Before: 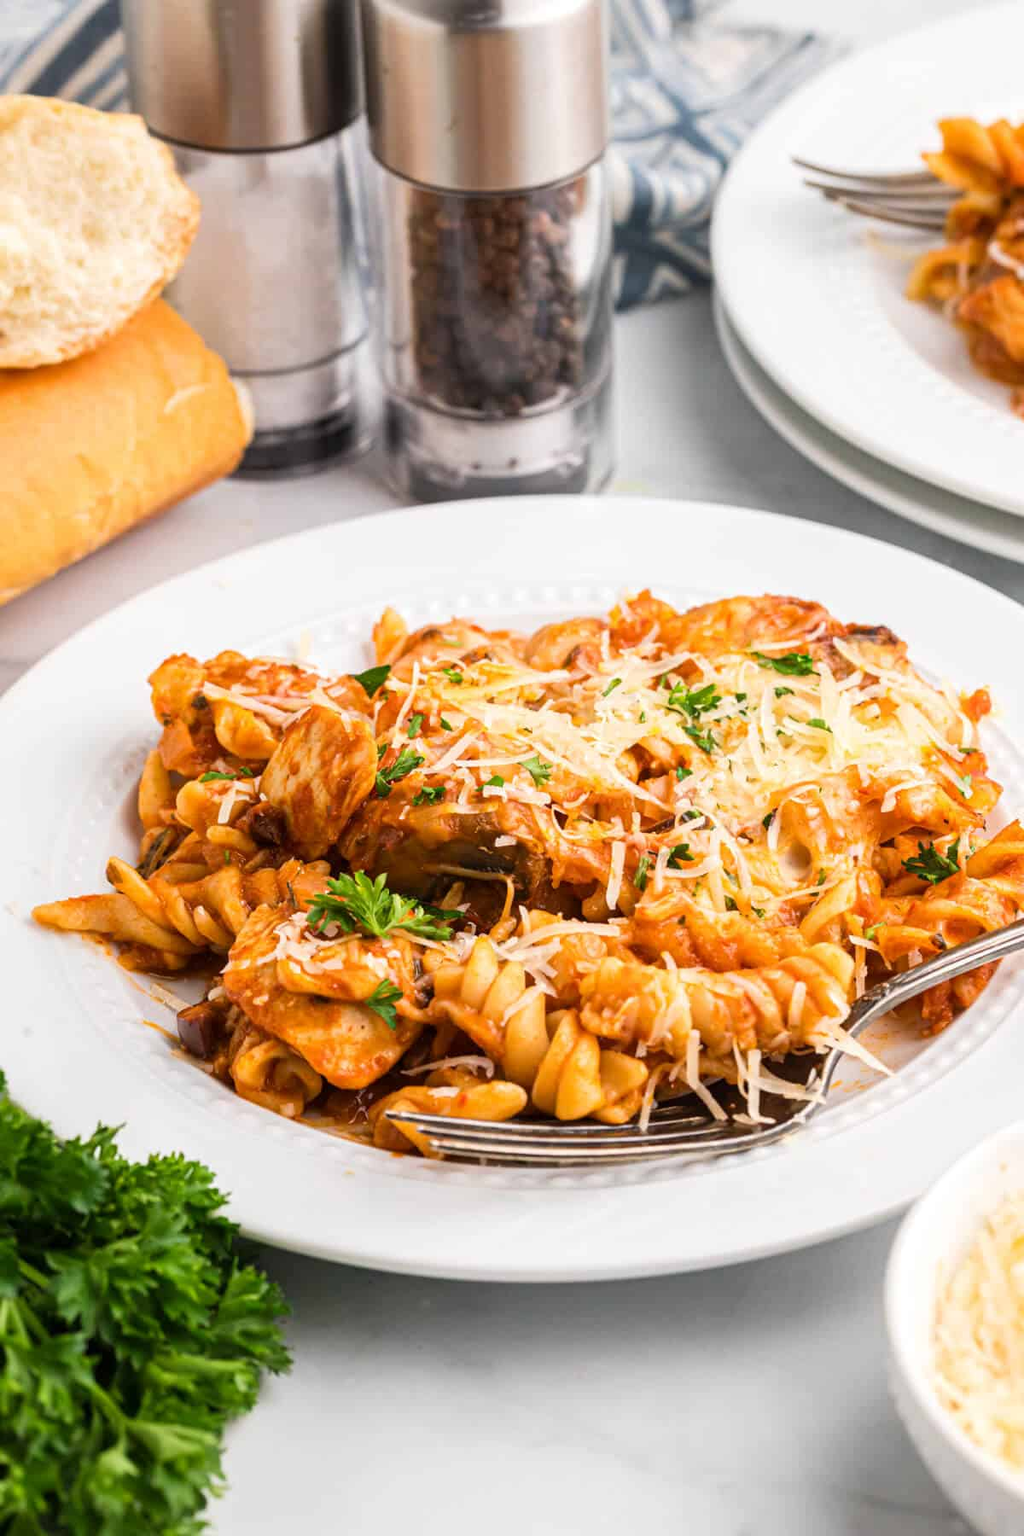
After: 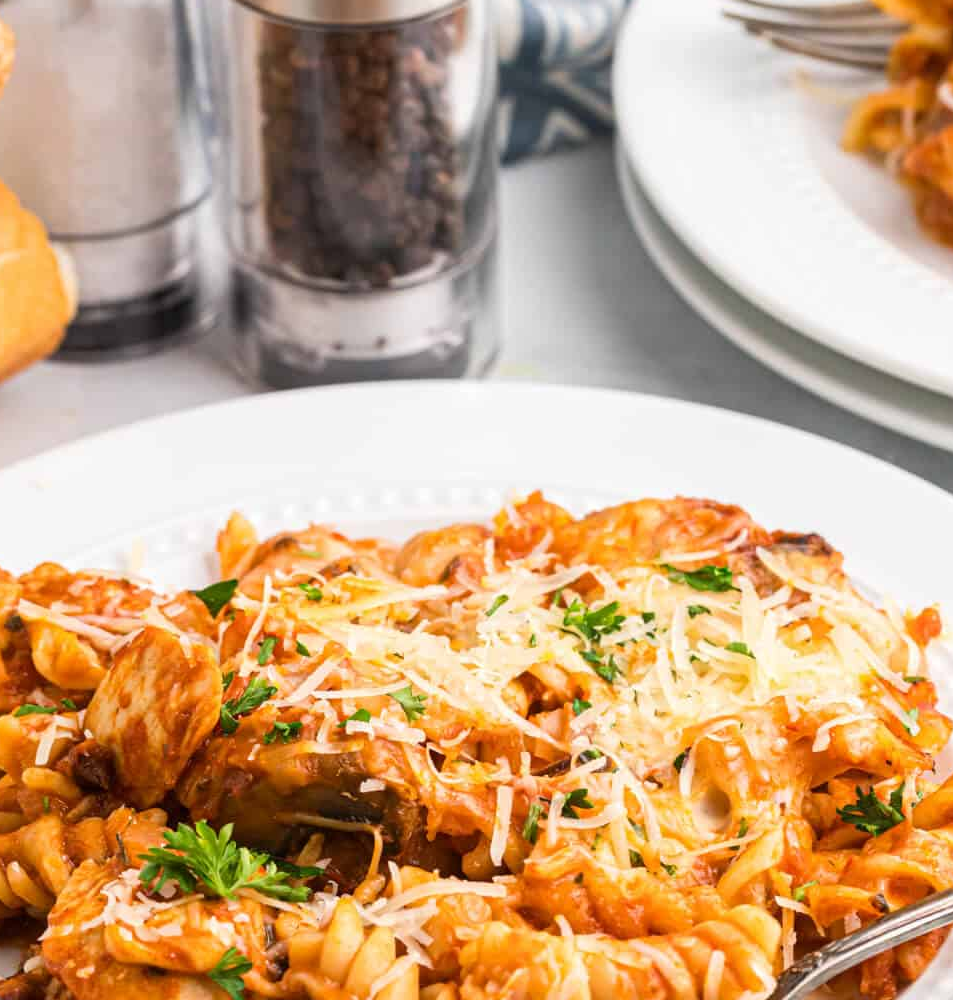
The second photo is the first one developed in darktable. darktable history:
crop: left 18.334%, top 11.121%, right 2.168%, bottom 33.294%
